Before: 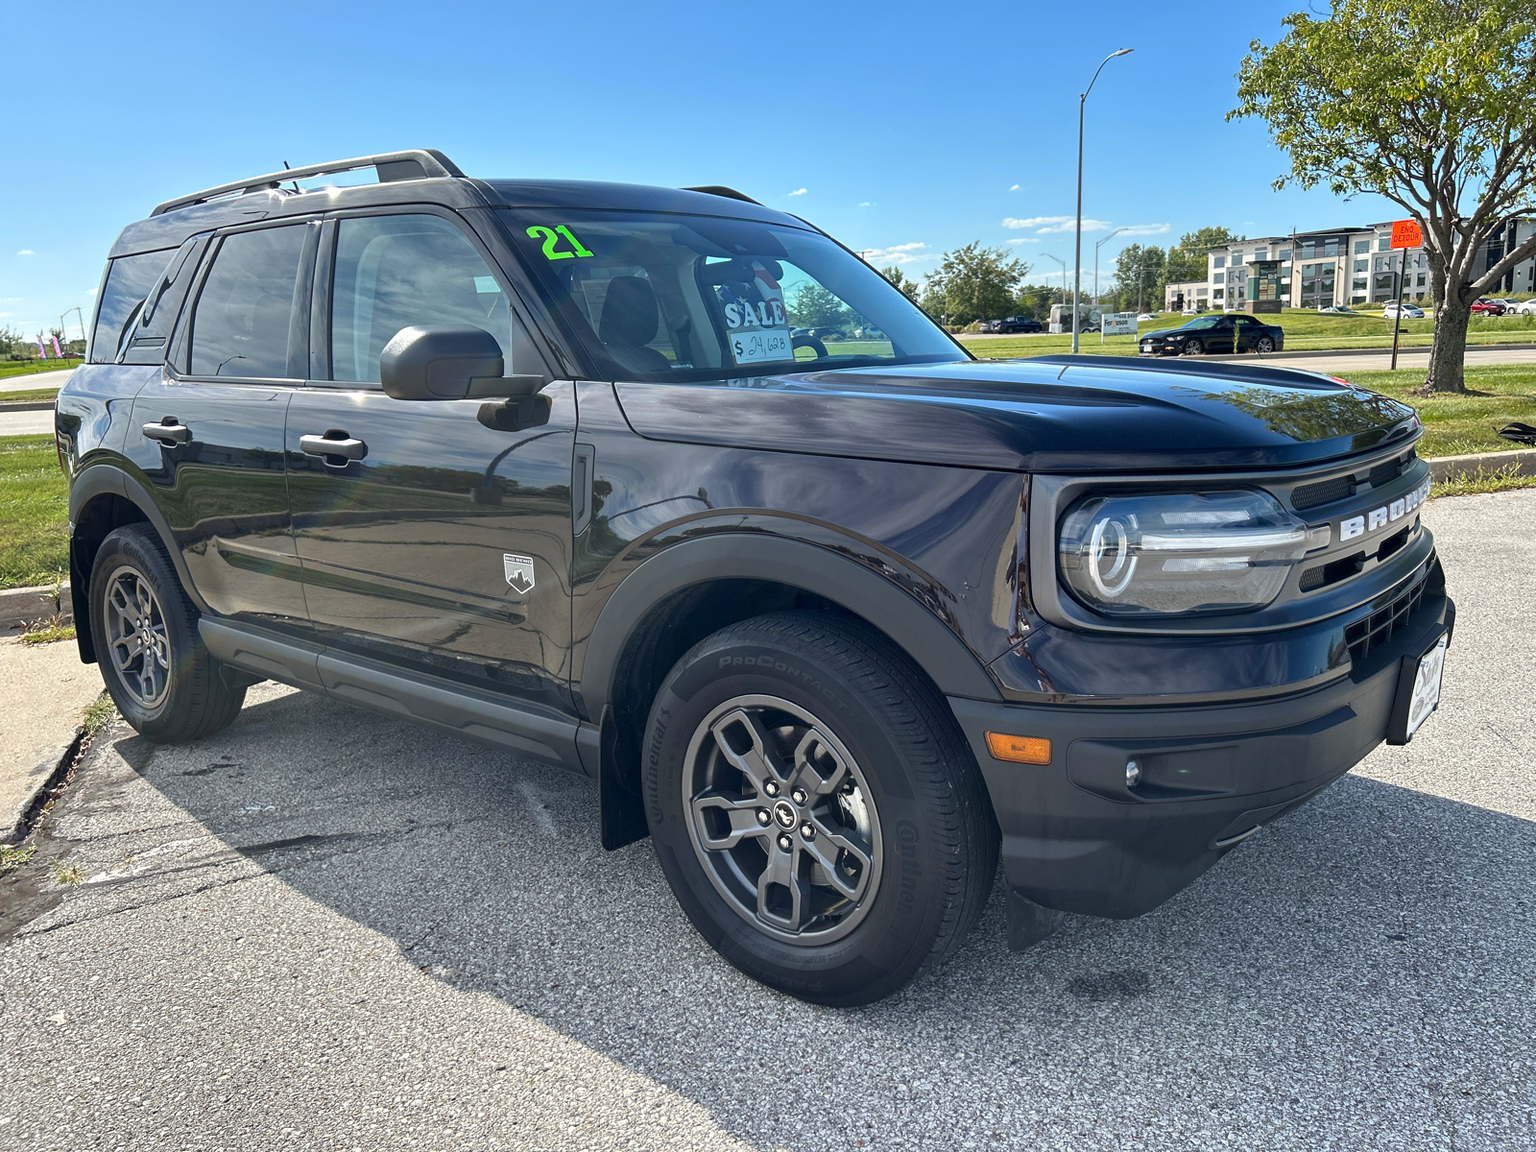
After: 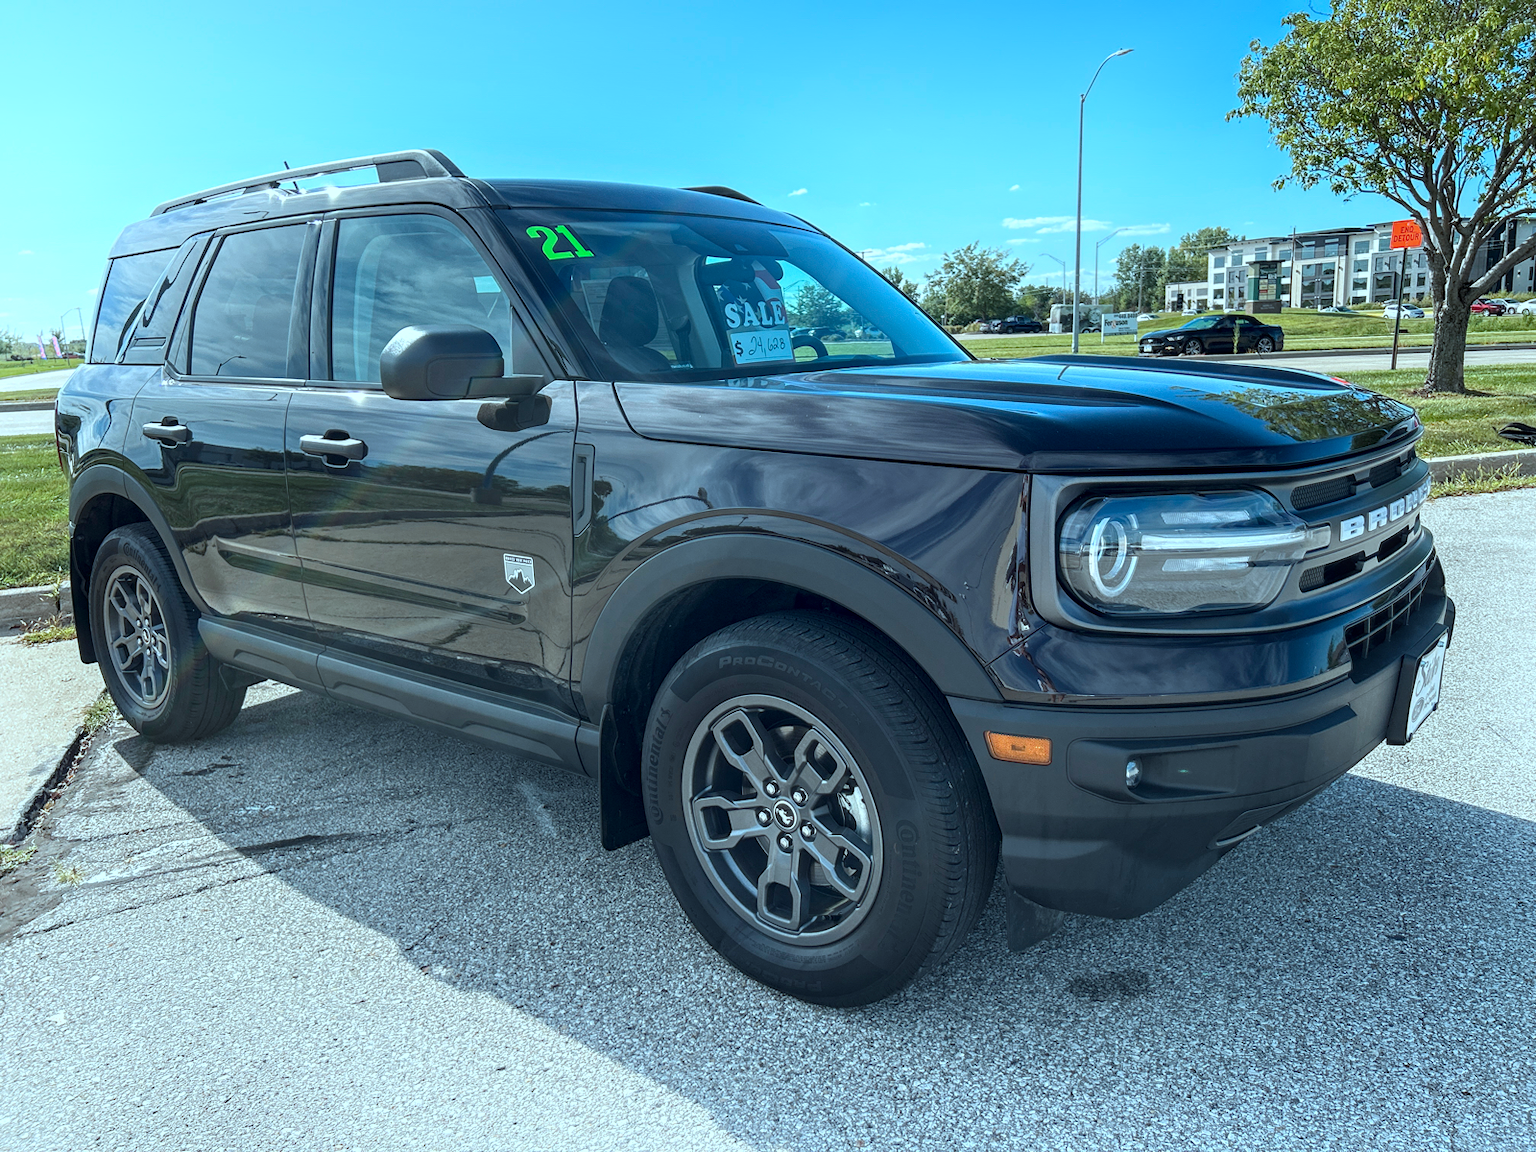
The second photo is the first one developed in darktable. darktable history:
exposure: exposure -0.027 EV, compensate exposure bias true, compensate highlight preservation false
shadows and highlights: shadows -21.17, highlights 99.11, soften with gaussian
color correction: highlights a* -11.62, highlights b* -14.86
local contrast: on, module defaults
